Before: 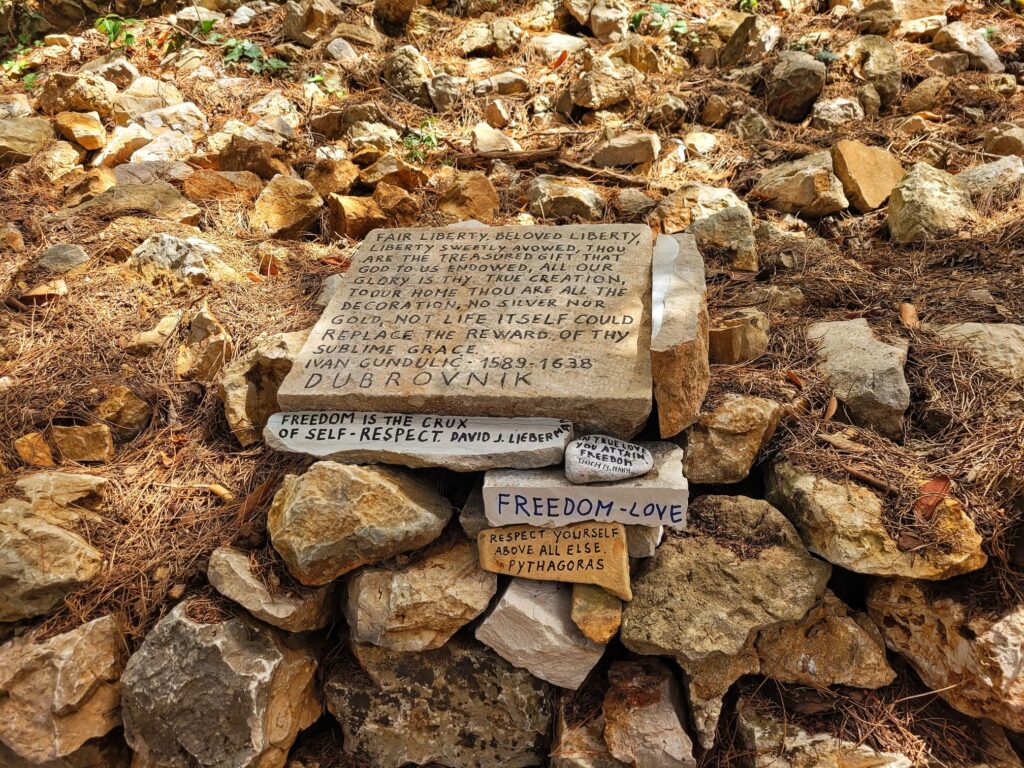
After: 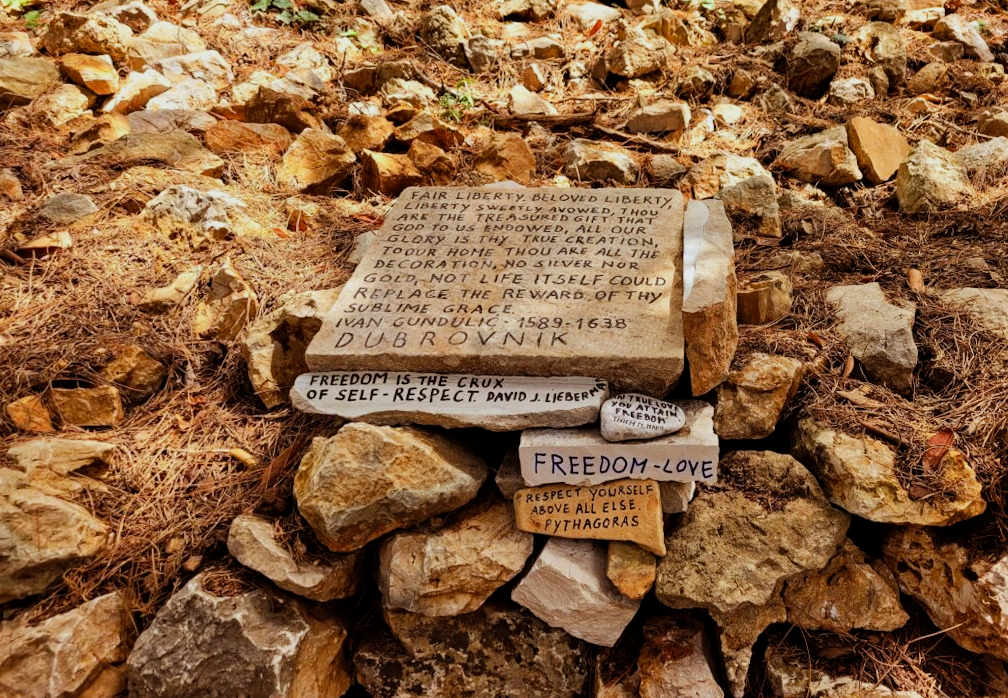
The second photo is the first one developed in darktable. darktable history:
tone equalizer: -8 EV -0.417 EV, -7 EV -0.389 EV, -6 EV -0.333 EV, -5 EV -0.222 EV, -3 EV 0.222 EV, -2 EV 0.333 EV, -1 EV 0.389 EV, +0 EV 0.417 EV, edges refinement/feathering 500, mask exposure compensation -1.57 EV, preserve details no
filmic rgb: hardness 4.17, contrast 0.921
rgb levels: mode RGB, independent channels, levels [[0, 0.5, 1], [0, 0.521, 1], [0, 0.536, 1]]
rotate and perspective: rotation -0.013°, lens shift (vertical) -0.027, lens shift (horizontal) 0.178, crop left 0.016, crop right 0.989, crop top 0.082, crop bottom 0.918
